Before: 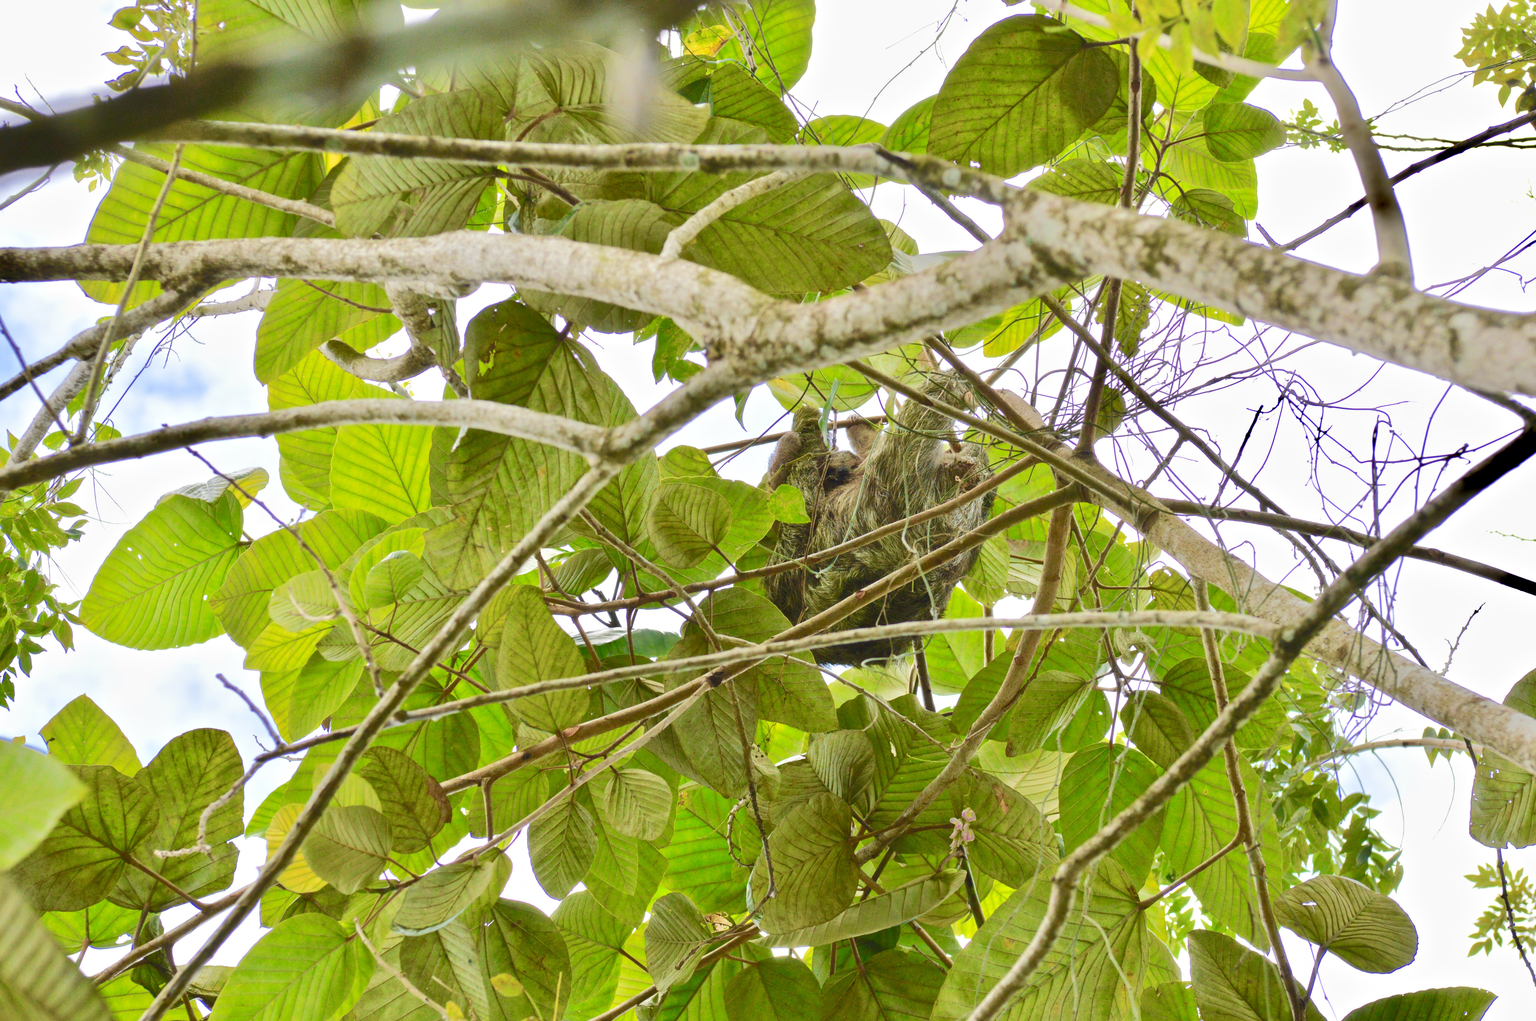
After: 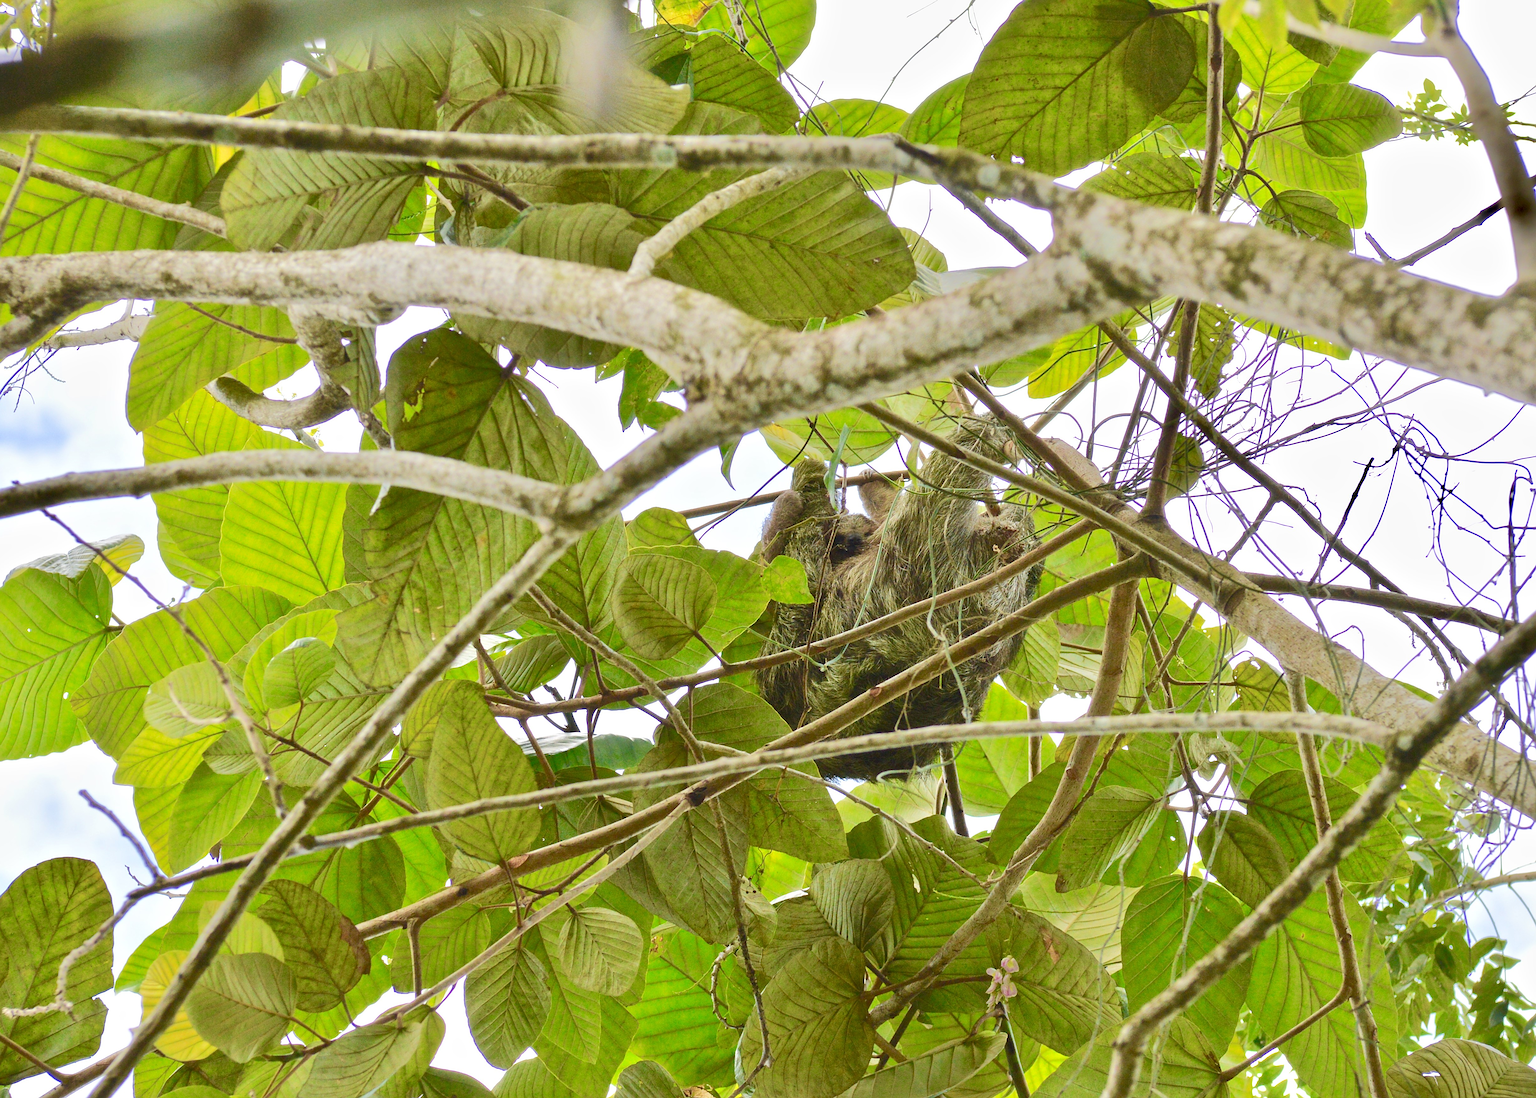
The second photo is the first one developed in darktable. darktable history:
sharpen: on, module defaults
crop: left 9.929%, top 3.475%, right 9.188%, bottom 9.529%
